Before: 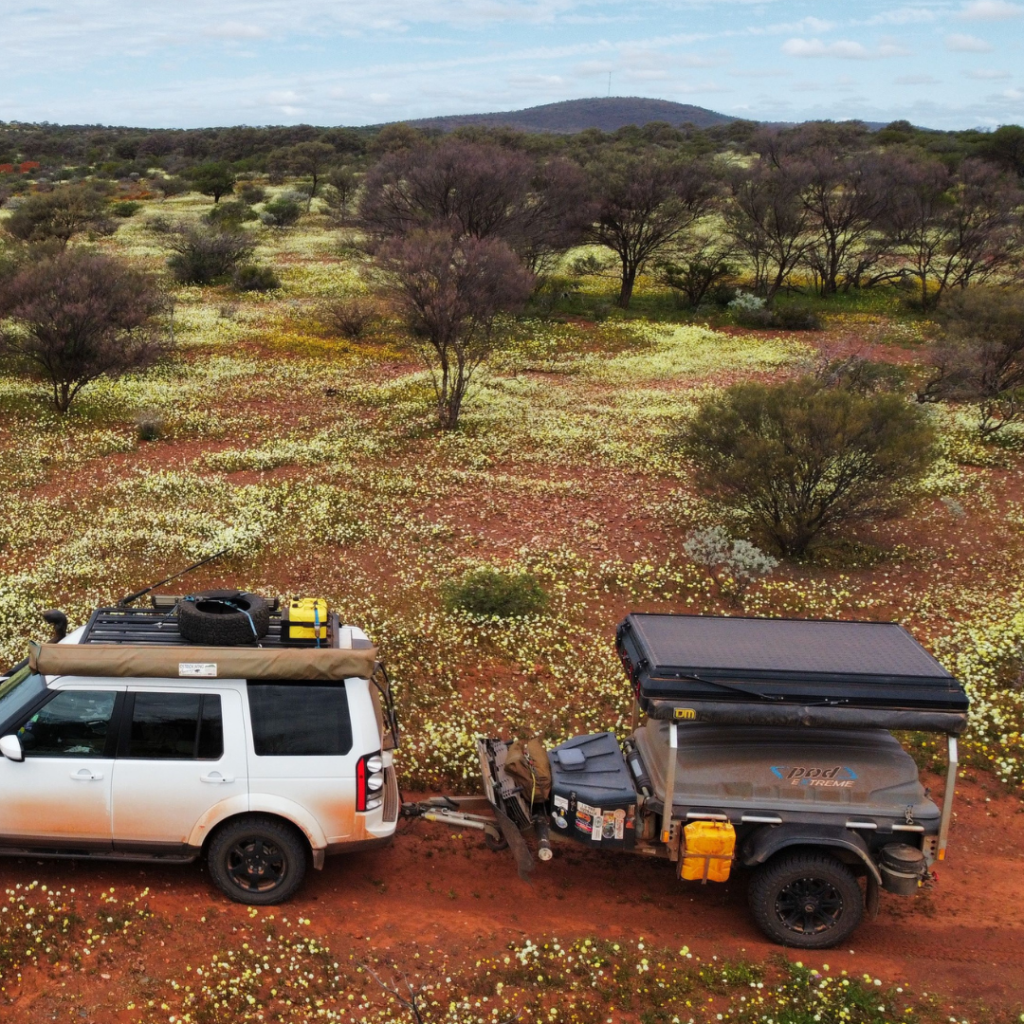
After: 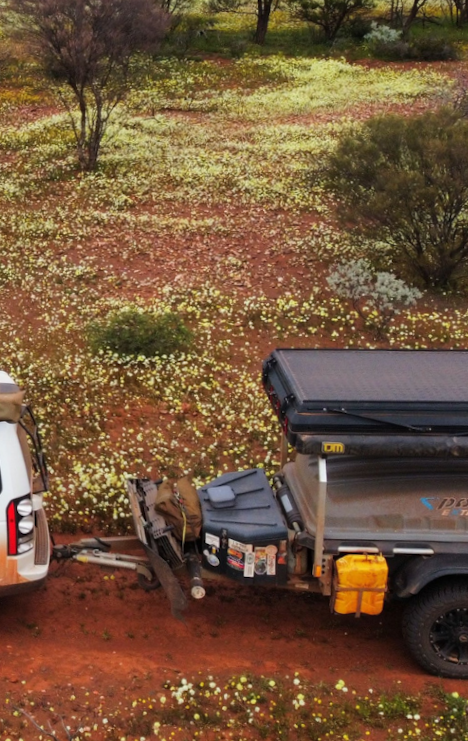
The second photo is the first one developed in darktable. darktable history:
crop: left 35.432%, top 26.233%, right 20.145%, bottom 3.432%
rotate and perspective: rotation -1.75°, automatic cropping off
